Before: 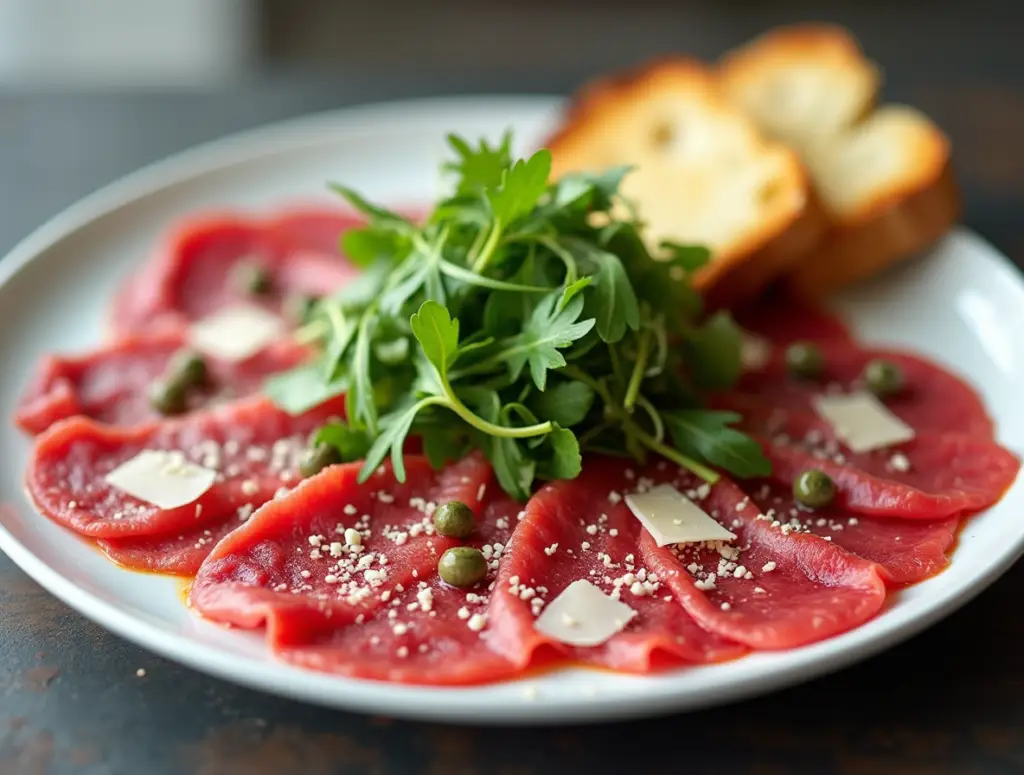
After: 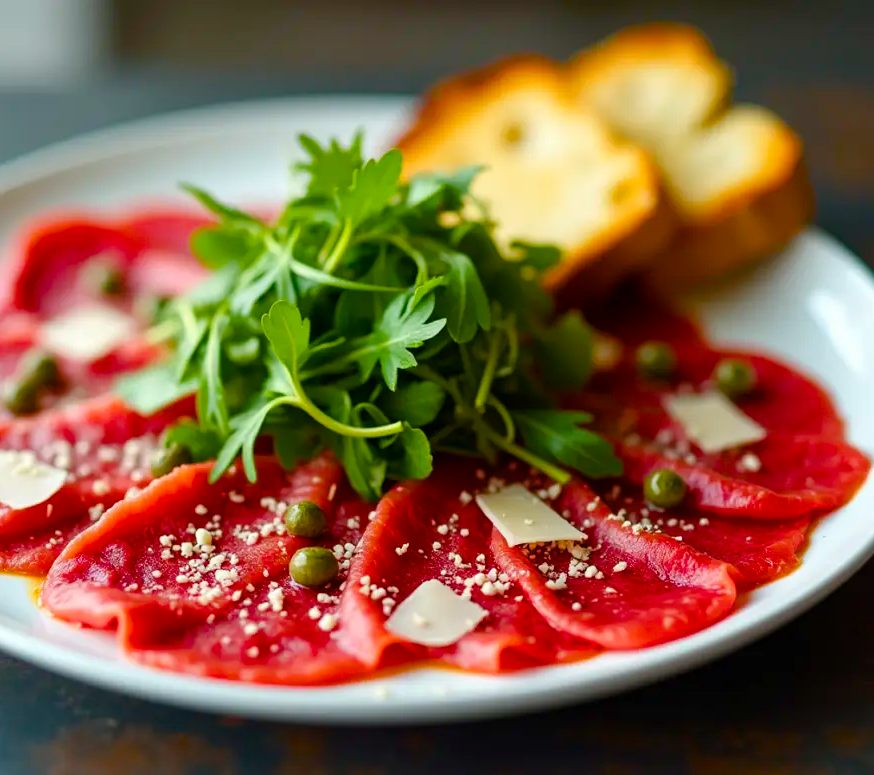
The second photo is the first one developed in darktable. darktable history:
crop and rotate: left 14.584%
white balance: emerald 1
color balance rgb: linear chroma grading › global chroma 18.9%, perceptual saturation grading › global saturation 20%, perceptual saturation grading › highlights -25%, perceptual saturation grading › shadows 50%, global vibrance 18.93%
